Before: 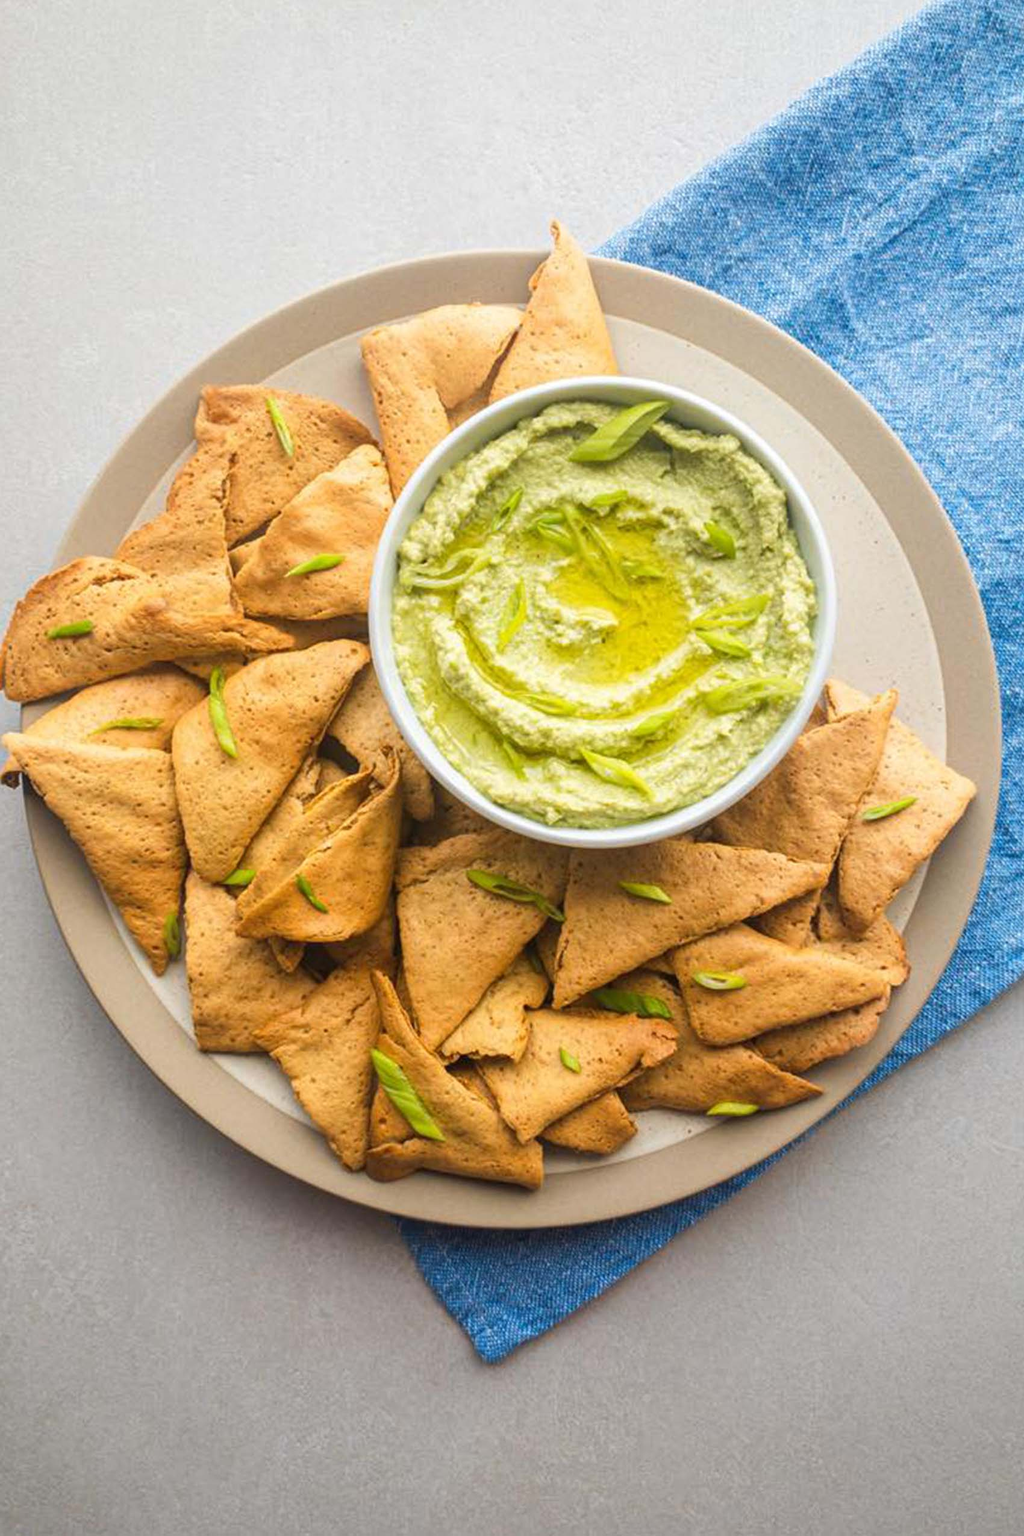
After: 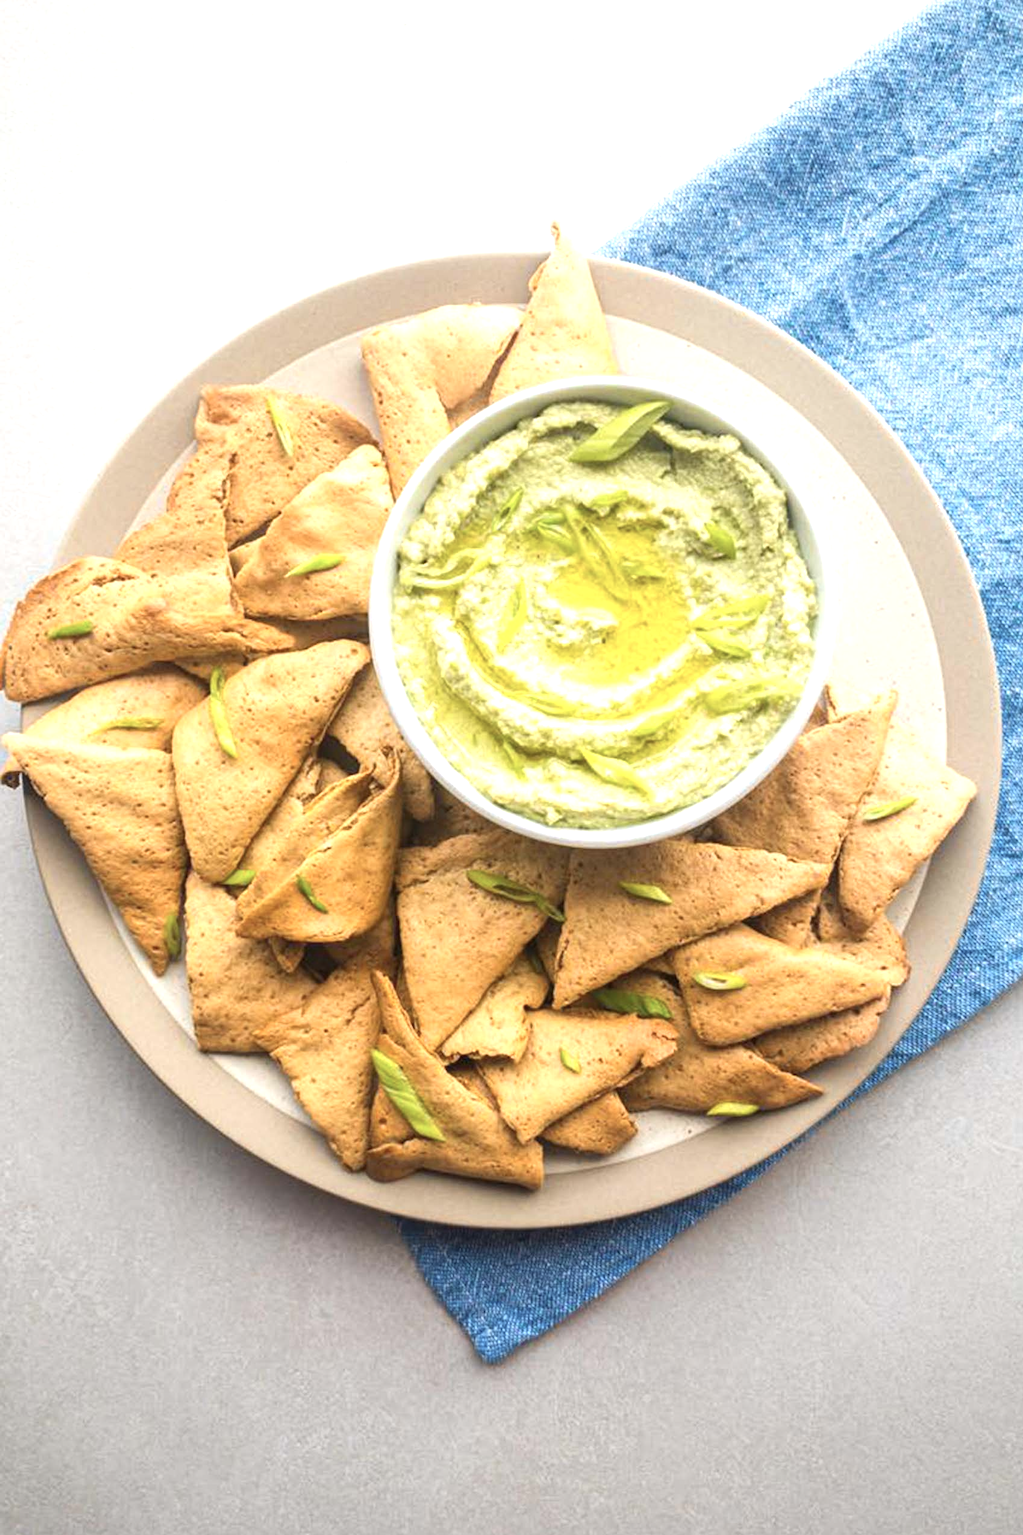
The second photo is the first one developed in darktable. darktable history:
exposure: exposure 0.658 EV, compensate exposure bias true, compensate highlight preservation false
contrast brightness saturation: contrast 0.065, brightness -0.013, saturation -0.228
